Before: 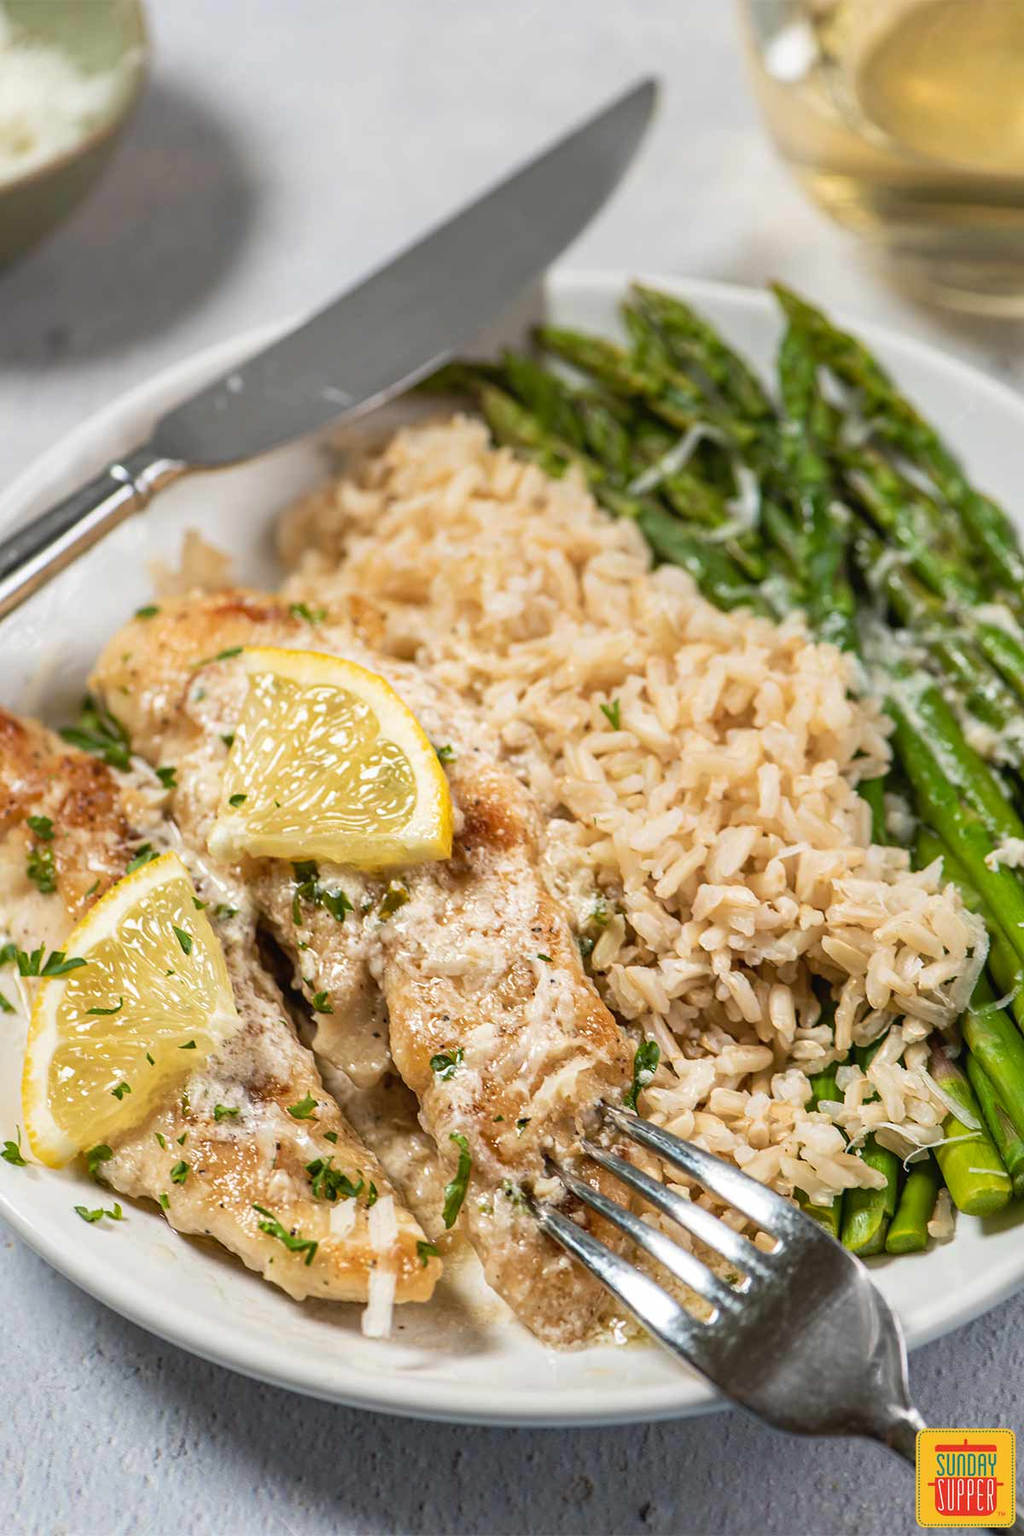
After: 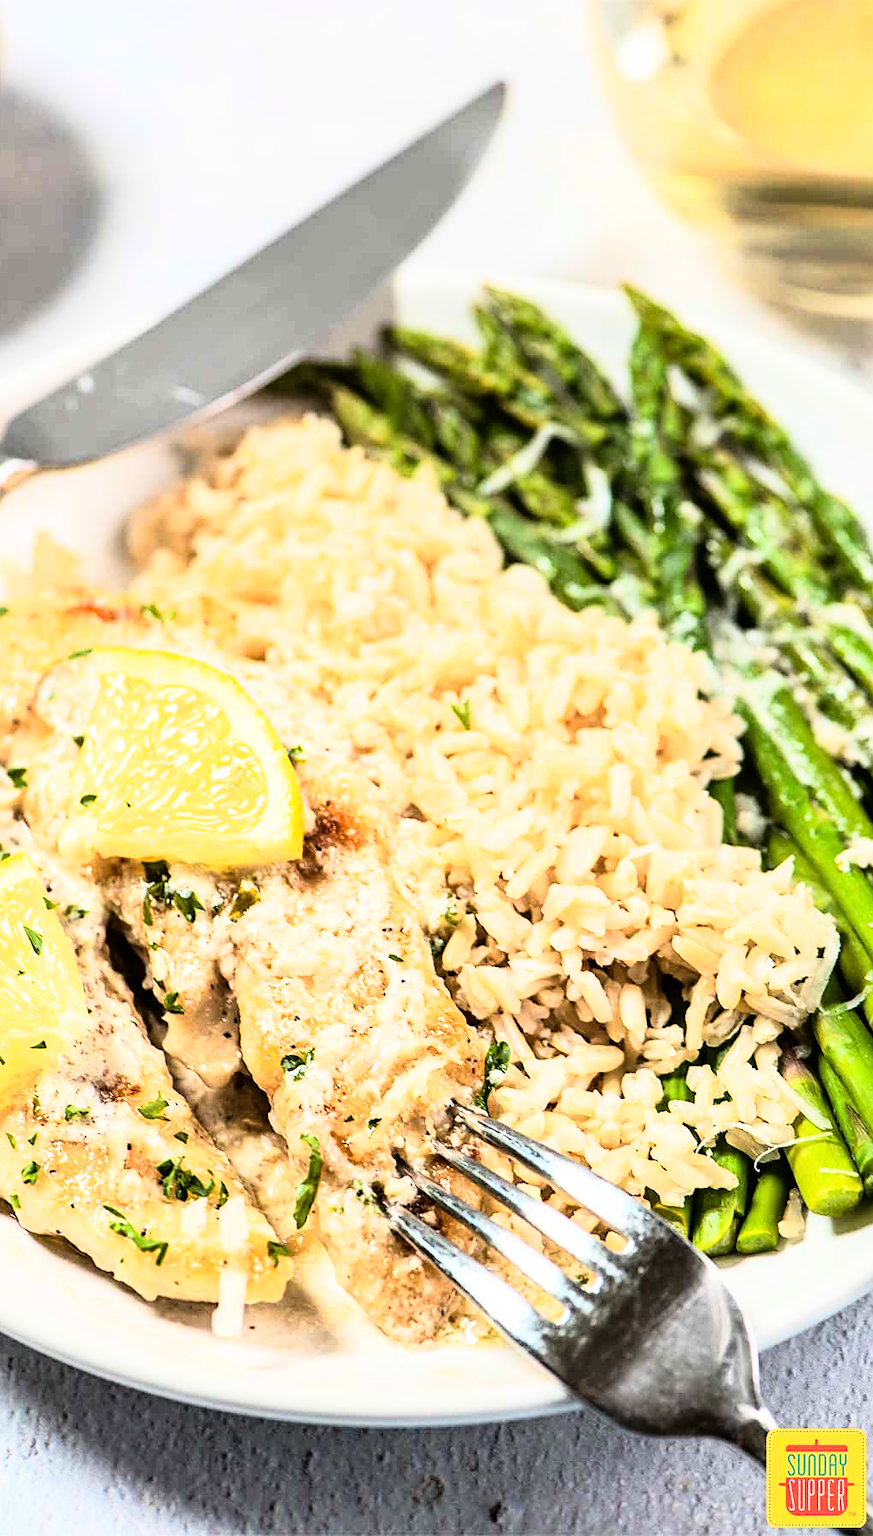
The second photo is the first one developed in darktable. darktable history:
sharpen: amount 0.2
crop and rotate: left 14.584%
rgb curve: curves: ch0 [(0, 0) (0.21, 0.15) (0.24, 0.21) (0.5, 0.75) (0.75, 0.96) (0.89, 0.99) (1, 1)]; ch1 [(0, 0.02) (0.21, 0.13) (0.25, 0.2) (0.5, 0.67) (0.75, 0.9) (0.89, 0.97) (1, 1)]; ch2 [(0, 0.02) (0.21, 0.13) (0.25, 0.2) (0.5, 0.67) (0.75, 0.9) (0.89, 0.97) (1, 1)], compensate middle gray true
